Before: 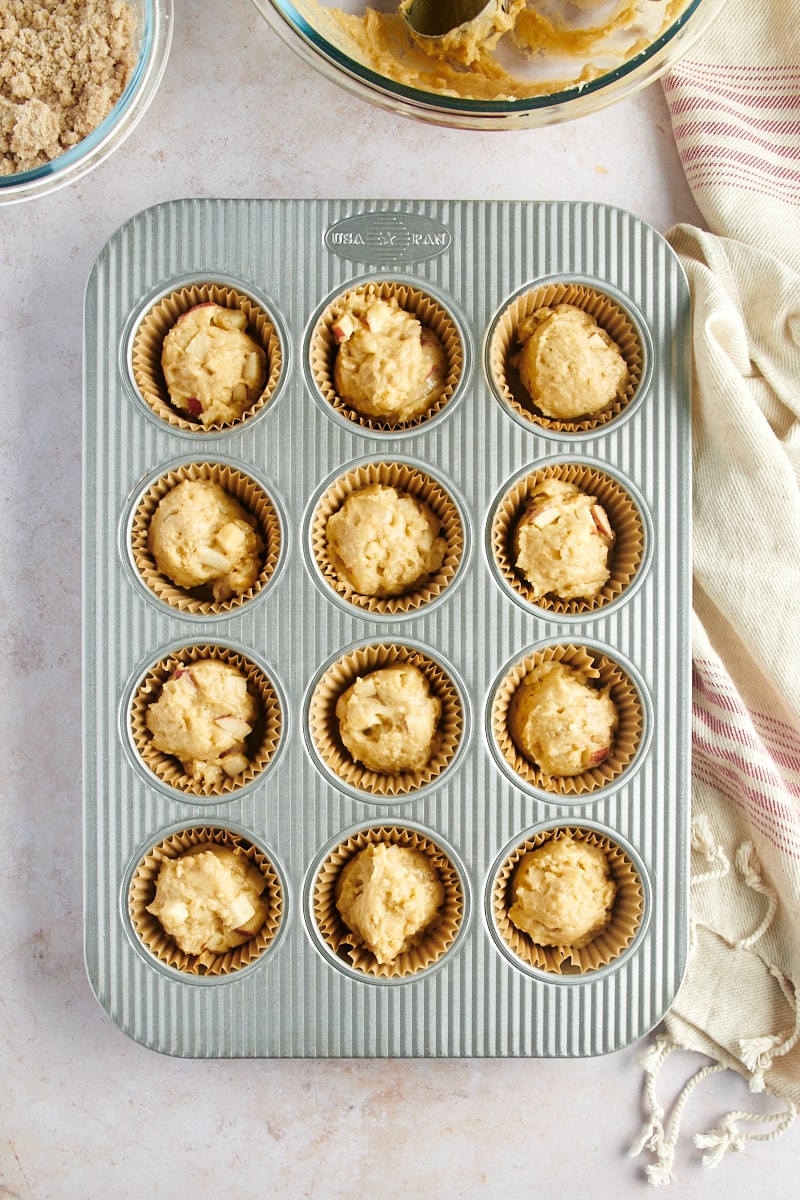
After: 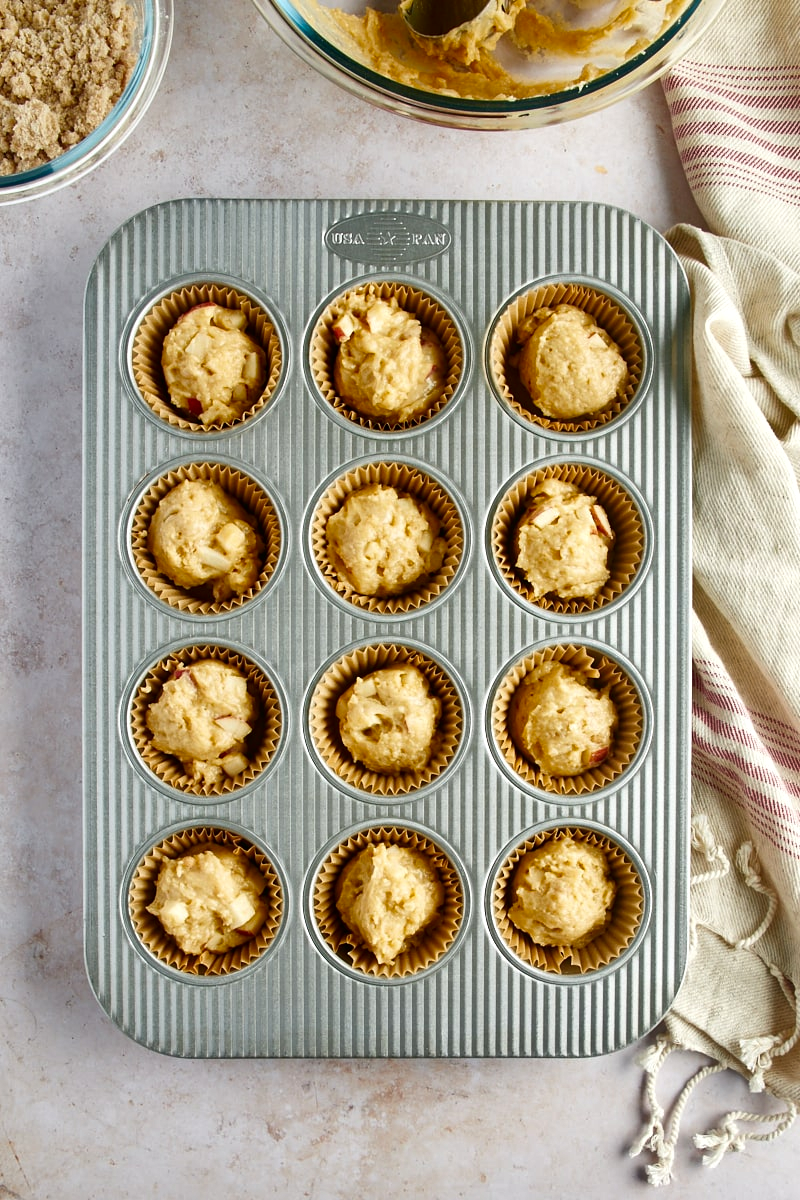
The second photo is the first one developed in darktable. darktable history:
shadows and highlights: shadows 12, white point adjustment 1.2, soften with gaussian
white balance: emerald 1
contrast brightness saturation: contrast 0.07, brightness -0.14, saturation 0.11
